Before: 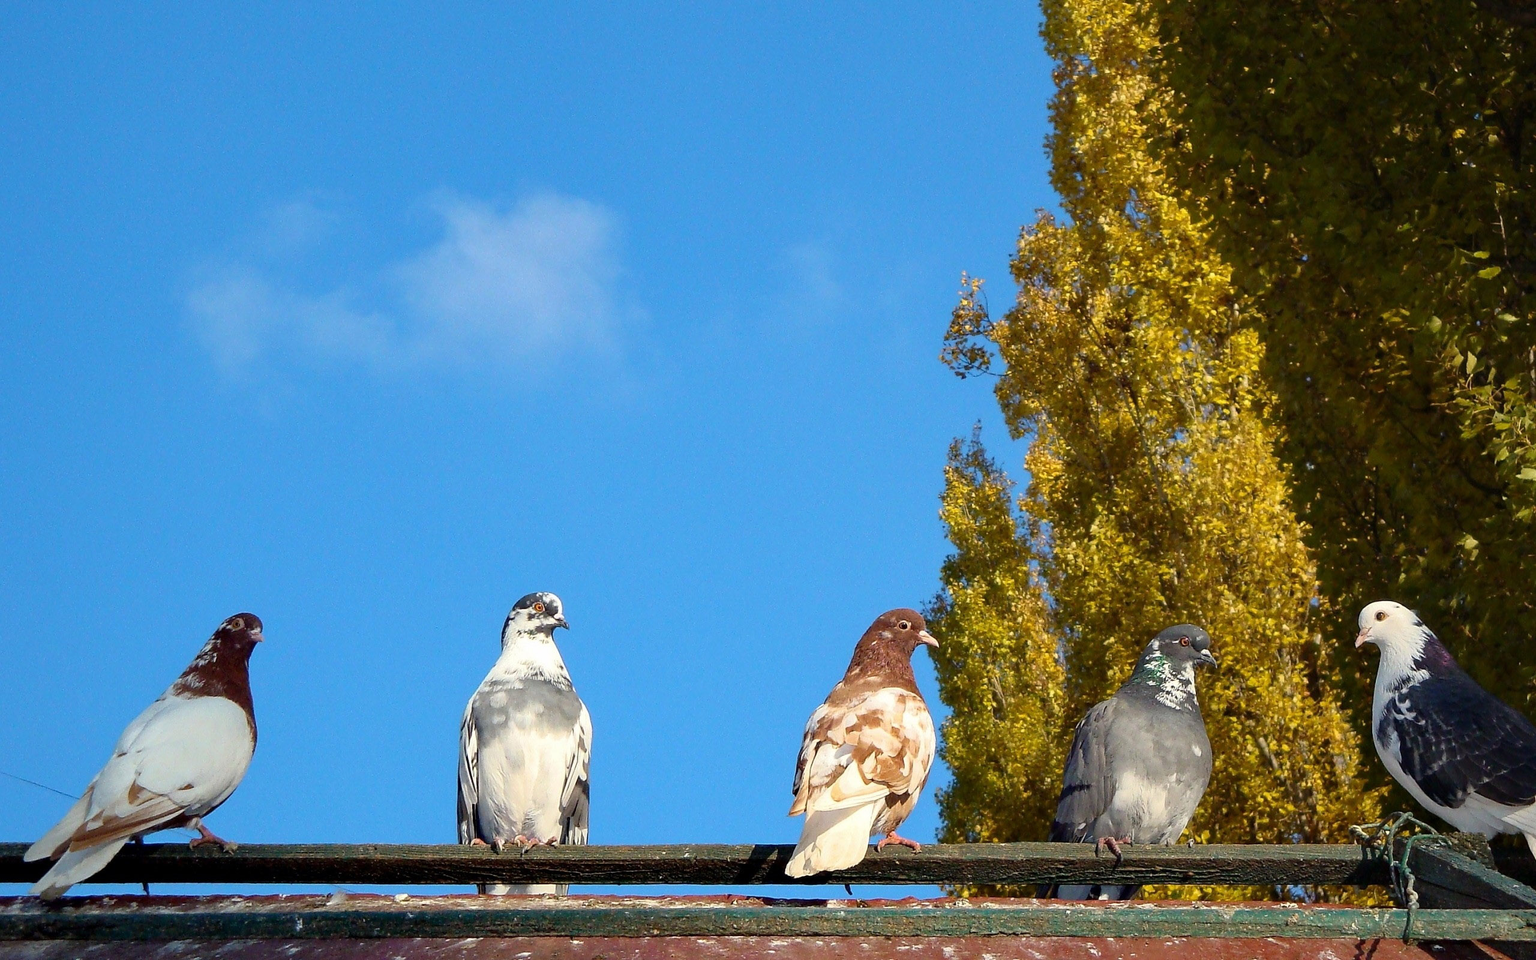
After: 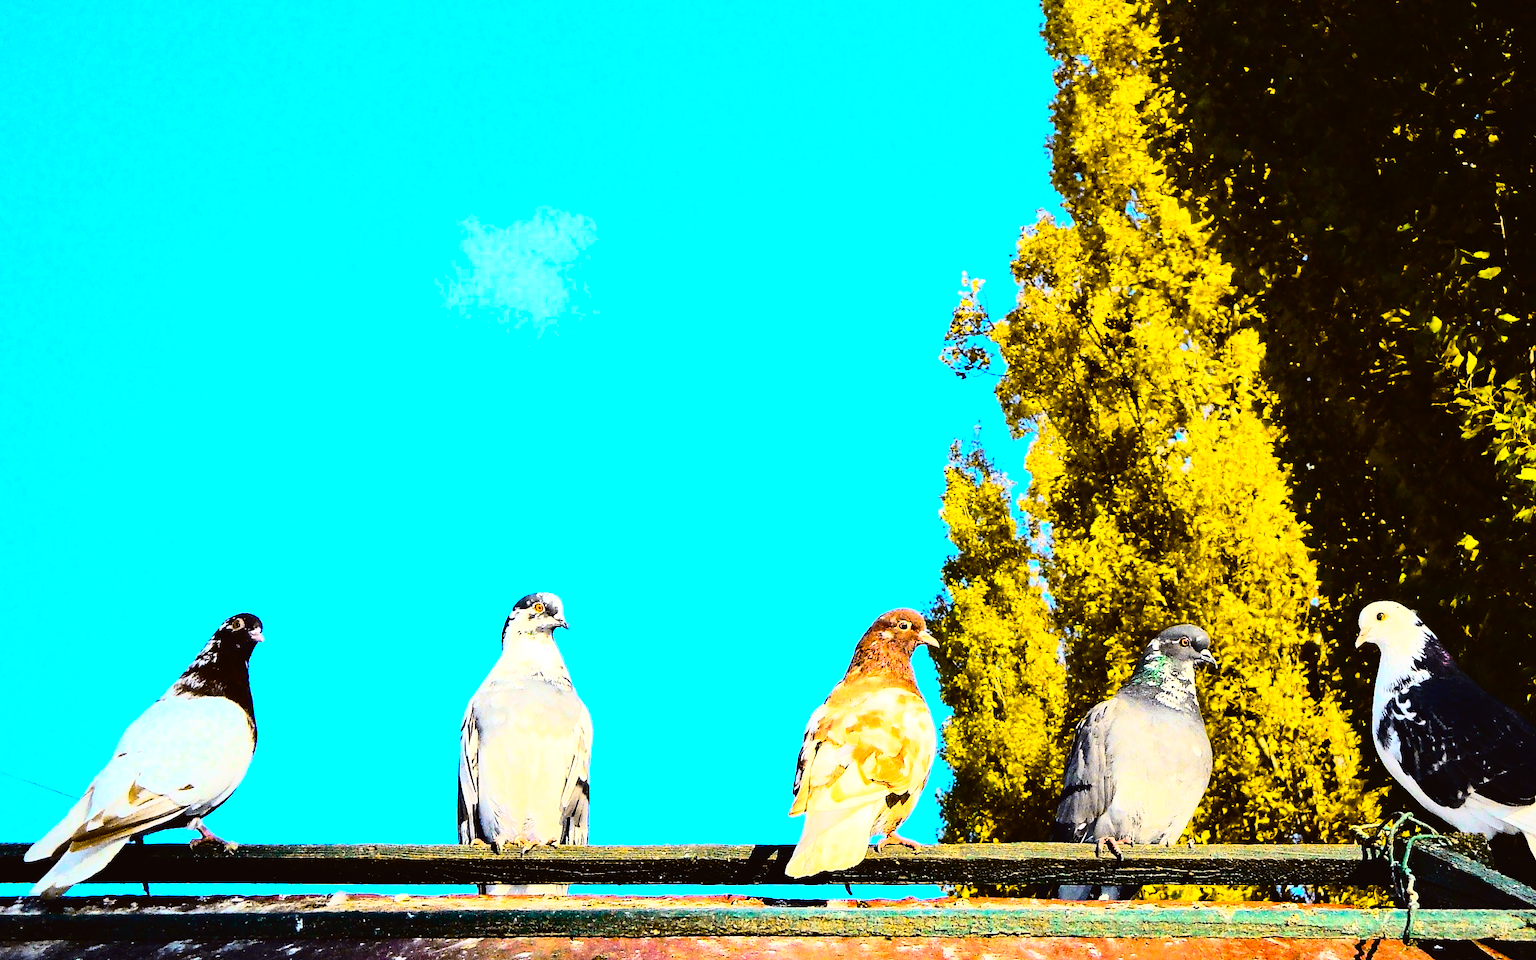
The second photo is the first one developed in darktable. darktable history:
white balance: red 0.982, blue 1.018
color balance rgb: perceptual saturation grading › global saturation 30%, global vibrance 10%
tone curve: curves: ch0 [(0.003, 0.023) (0.071, 0.052) (0.236, 0.197) (0.466, 0.557) (0.631, 0.764) (0.806, 0.906) (1, 1)]; ch1 [(0, 0) (0.262, 0.227) (0.417, 0.386) (0.469, 0.467) (0.502, 0.51) (0.528, 0.521) (0.573, 0.555) (0.605, 0.621) (0.644, 0.671) (0.686, 0.728) (0.994, 0.987)]; ch2 [(0, 0) (0.262, 0.188) (0.385, 0.353) (0.427, 0.424) (0.495, 0.502) (0.531, 0.555) (0.583, 0.632) (0.644, 0.748) (1, 1)], color space Lab, independent channels, preserve colors none
rgb curve: curves: ch0 [(0, 0) (0.21, 0.15) (0.24, 0.21) (0.5, 0.75) (0.75, 0.96) (0.89, 0.99) (1, 1)]; ch1 [(0, 0.02) (0.21, 0.13) (0.25, 0.2) (0.5, 0.67) (0.75, 0.9) (0.89, 0.97) (1, 1)]; ch2 [(0, 0.02) (0.21, 0.13) (0.25, 0.2) (0.5, 0.67) (0.75, 0.9) (0.89, 0.97) (1, 1)], compensate middle gray true
